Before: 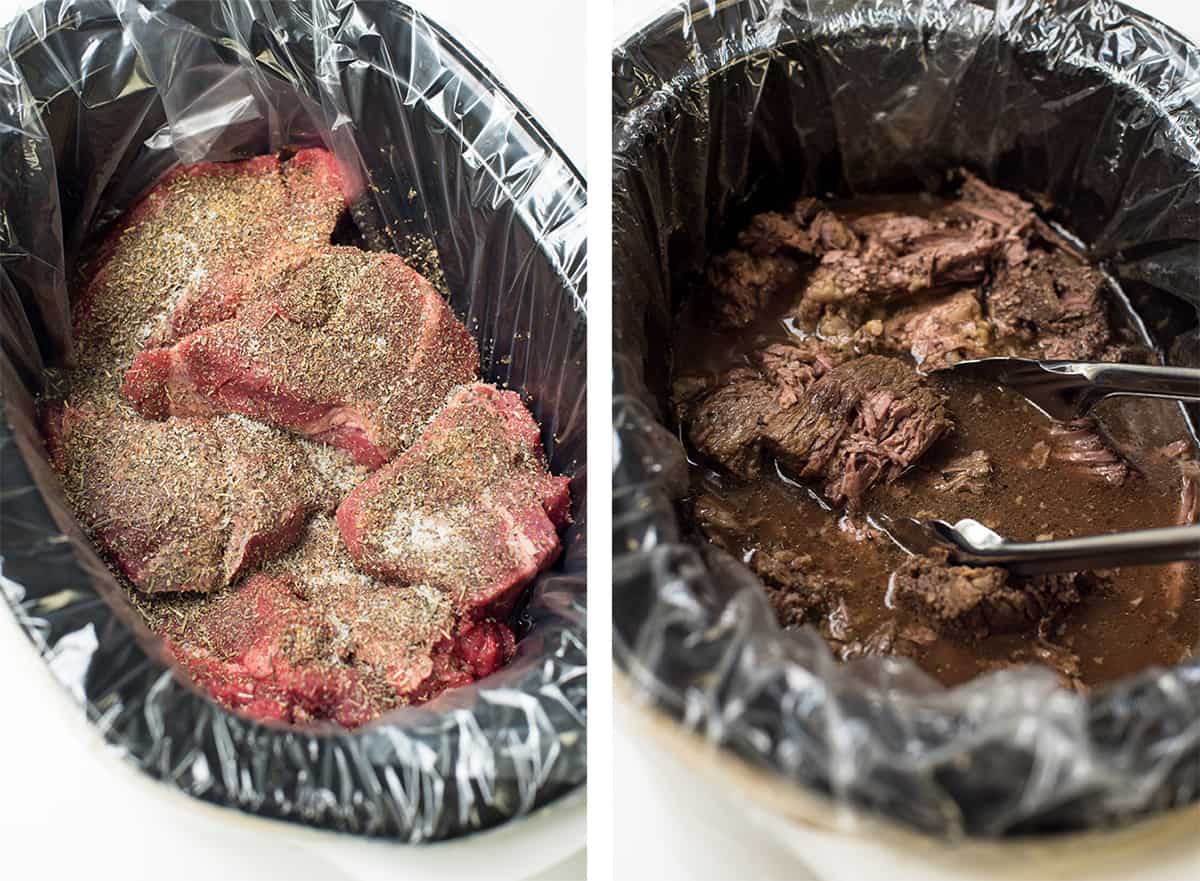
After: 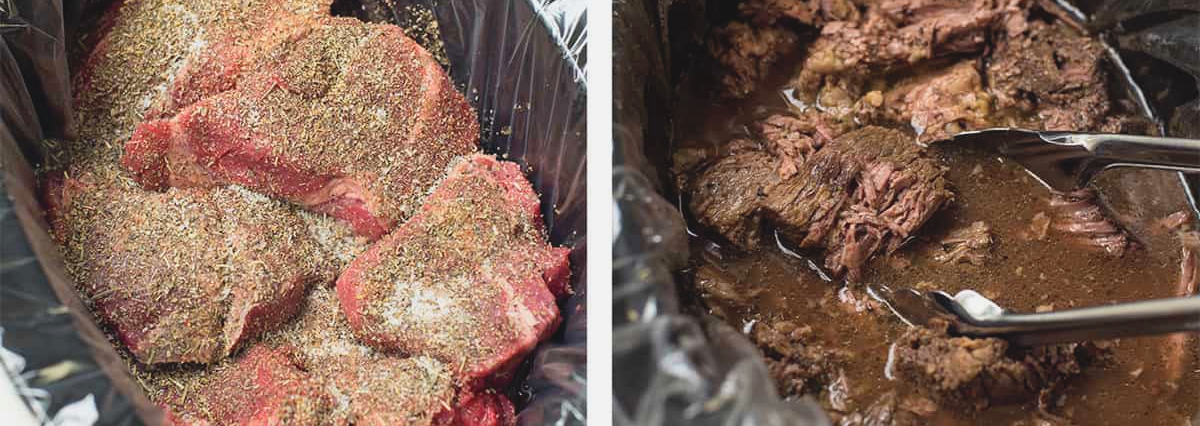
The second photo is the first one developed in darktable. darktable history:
crop and rotate: top 26.056%, bottom 25.543%
contrast brightness saturation: contrast -0.1, brightness 0.05, saturation 0.08
